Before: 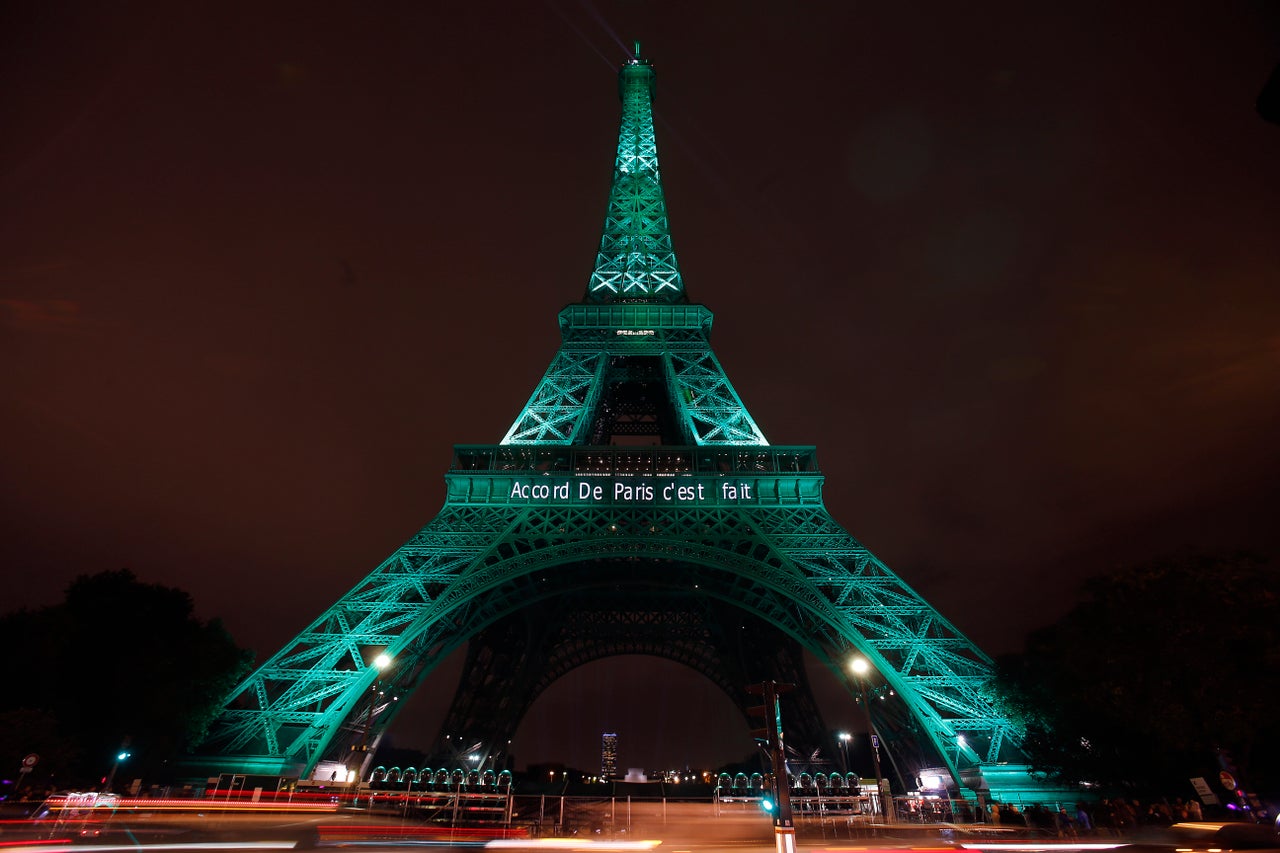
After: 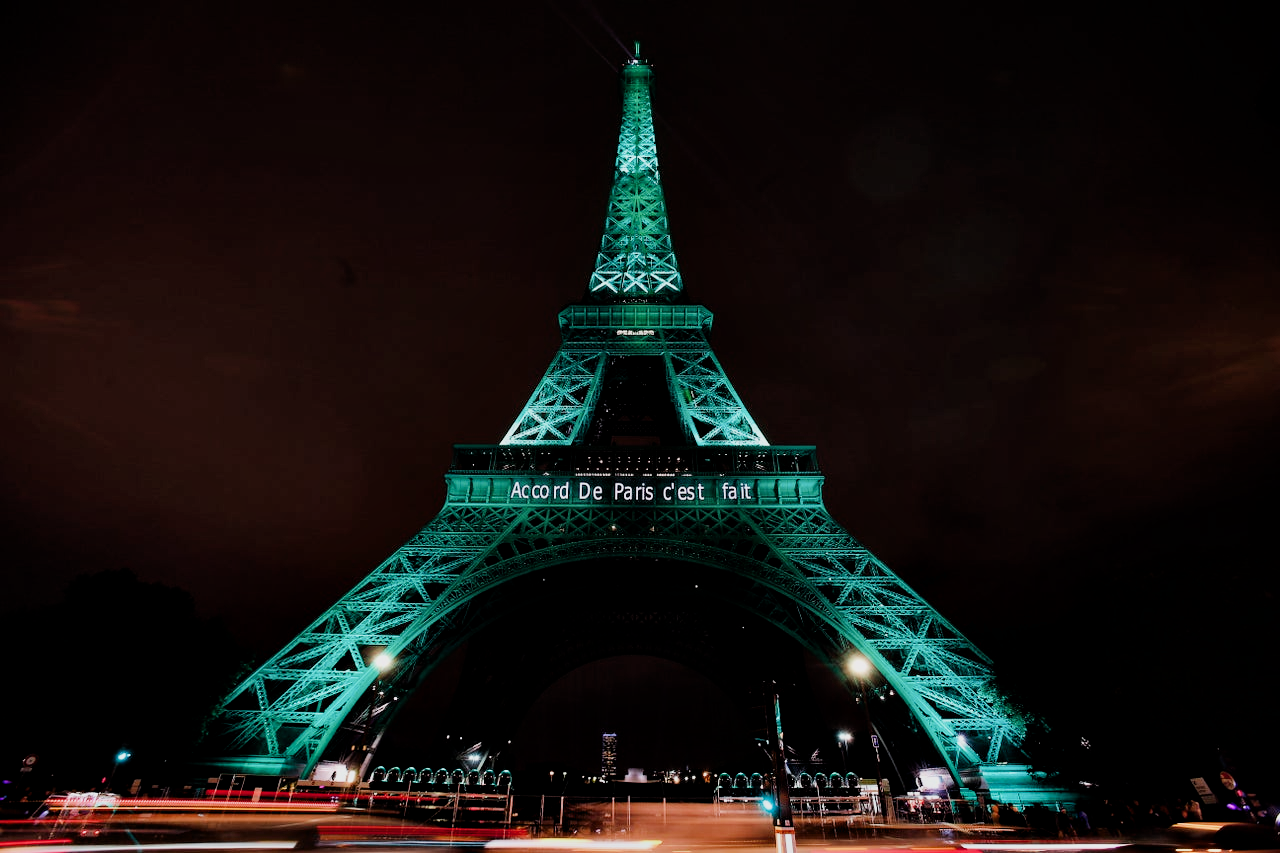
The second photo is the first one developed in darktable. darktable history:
contrast equalizer: y [[0.6 ×6], [0.55 ×6], [0 ×6], [0 ×6], [0 ×6]]
filmic rgb: black relative exposure -6.9 EV, white relative exposure 5.67 EV, hardness 2.86
